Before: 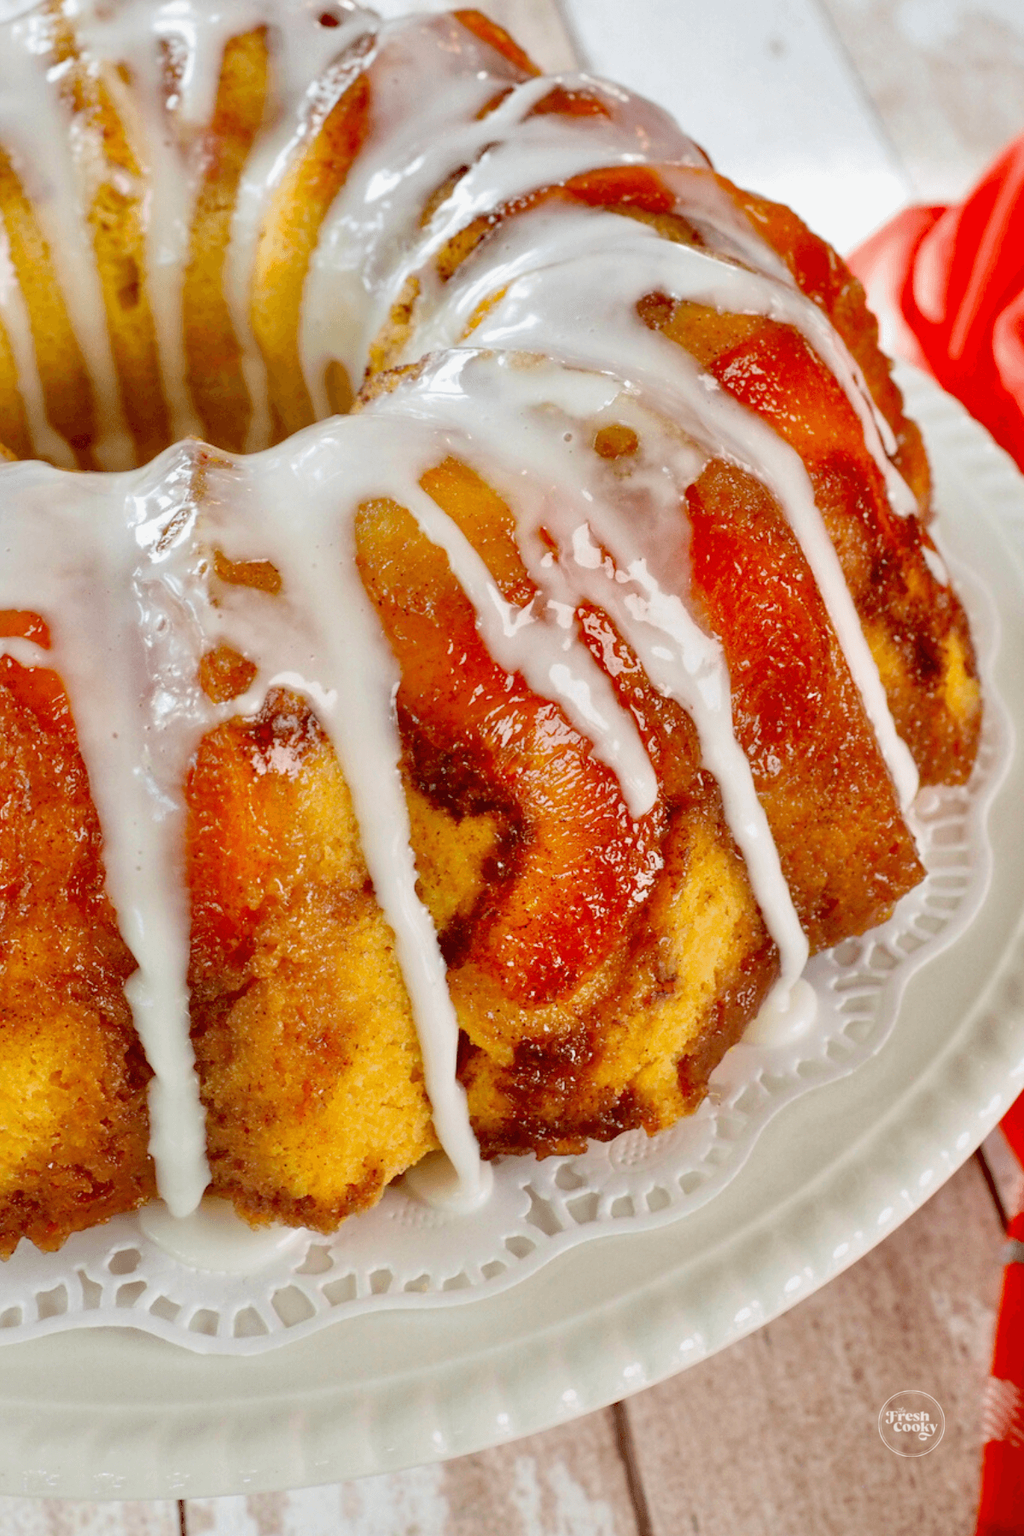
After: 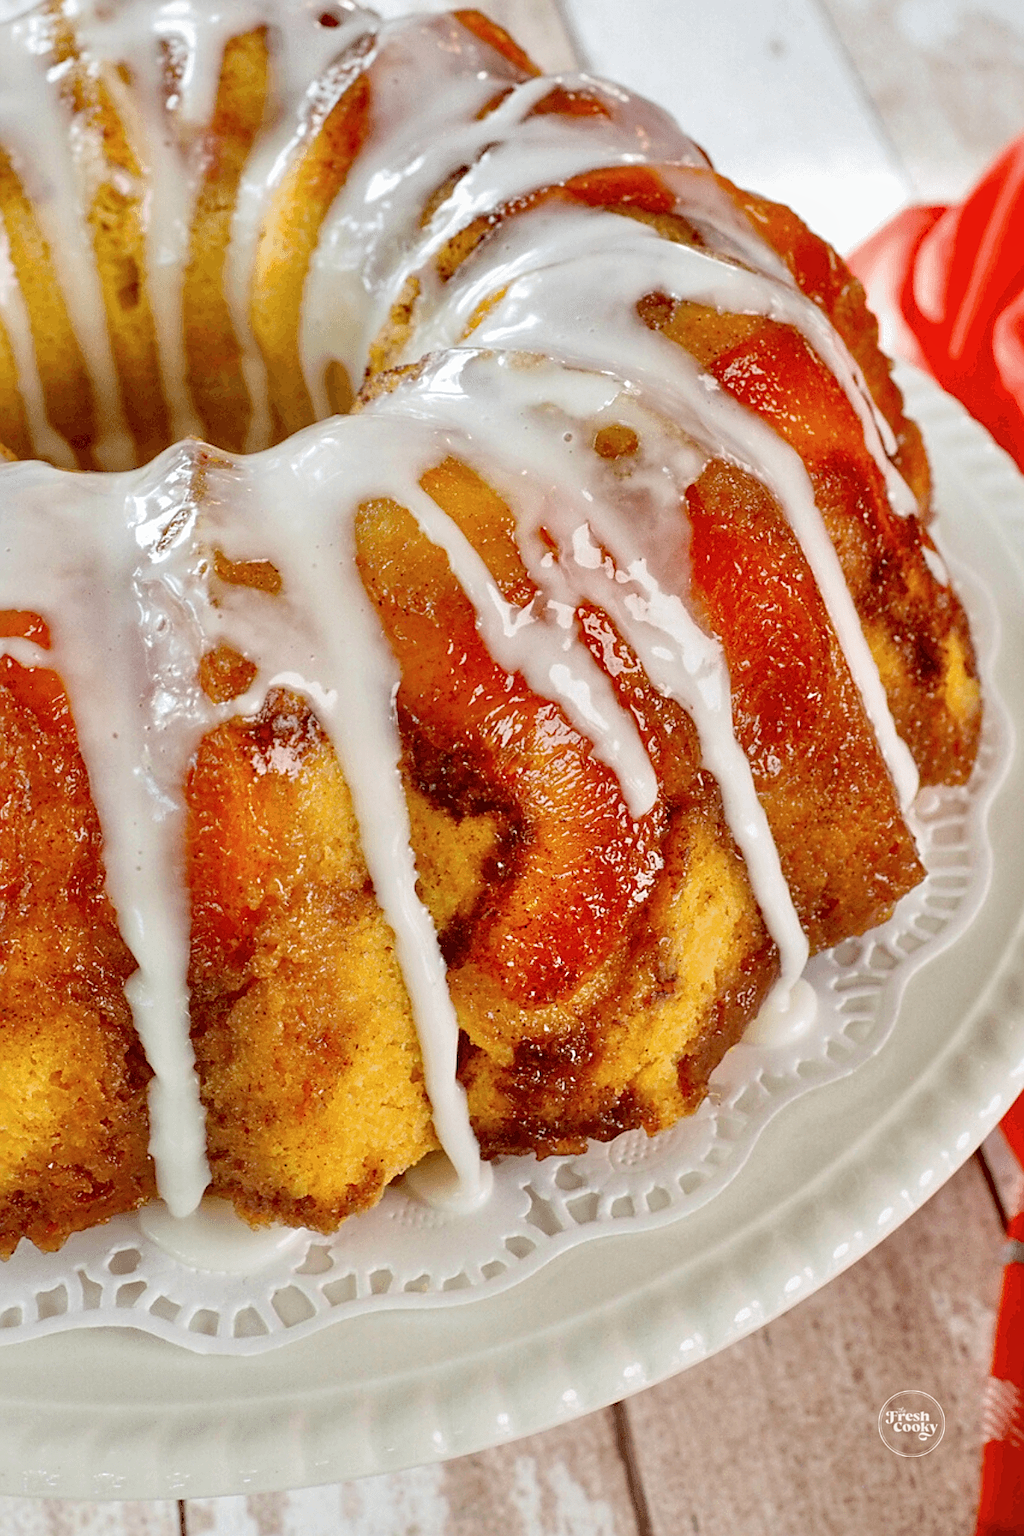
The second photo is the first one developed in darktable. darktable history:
contrast brightness saturation: saturation -0.05
sharpen: on, module defaults
local contrast: highlights 105%, shadows 98%, detail 119%, midtone range 0.2
